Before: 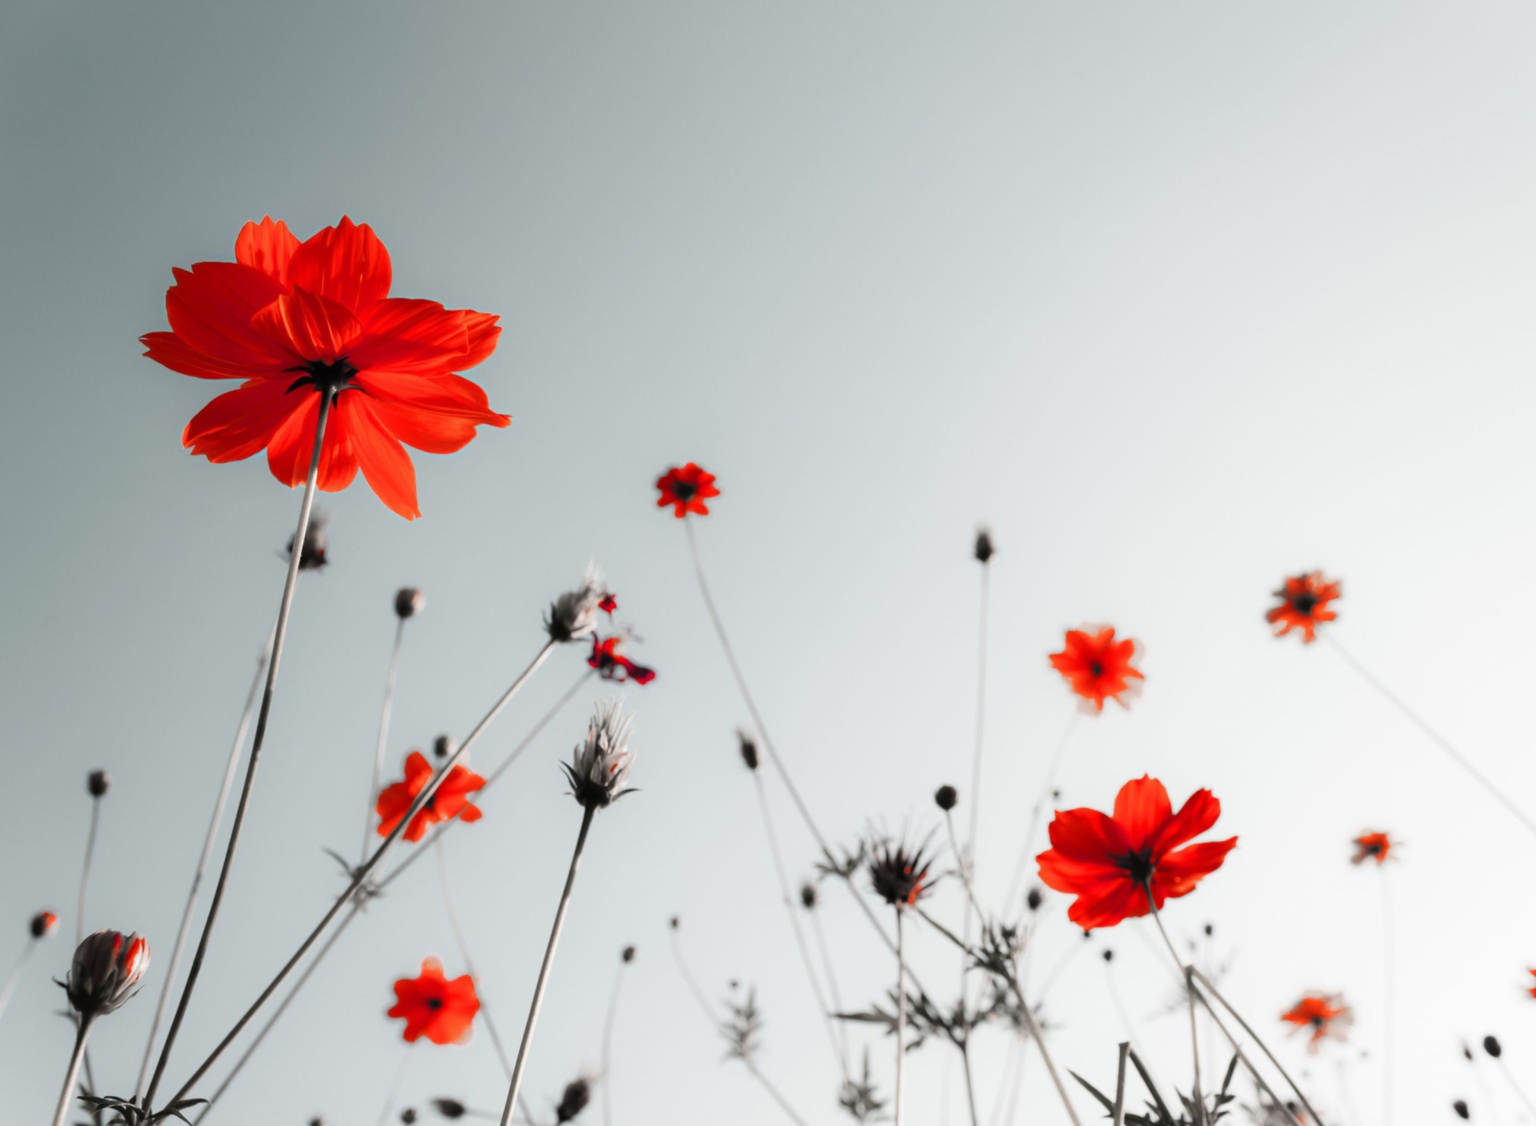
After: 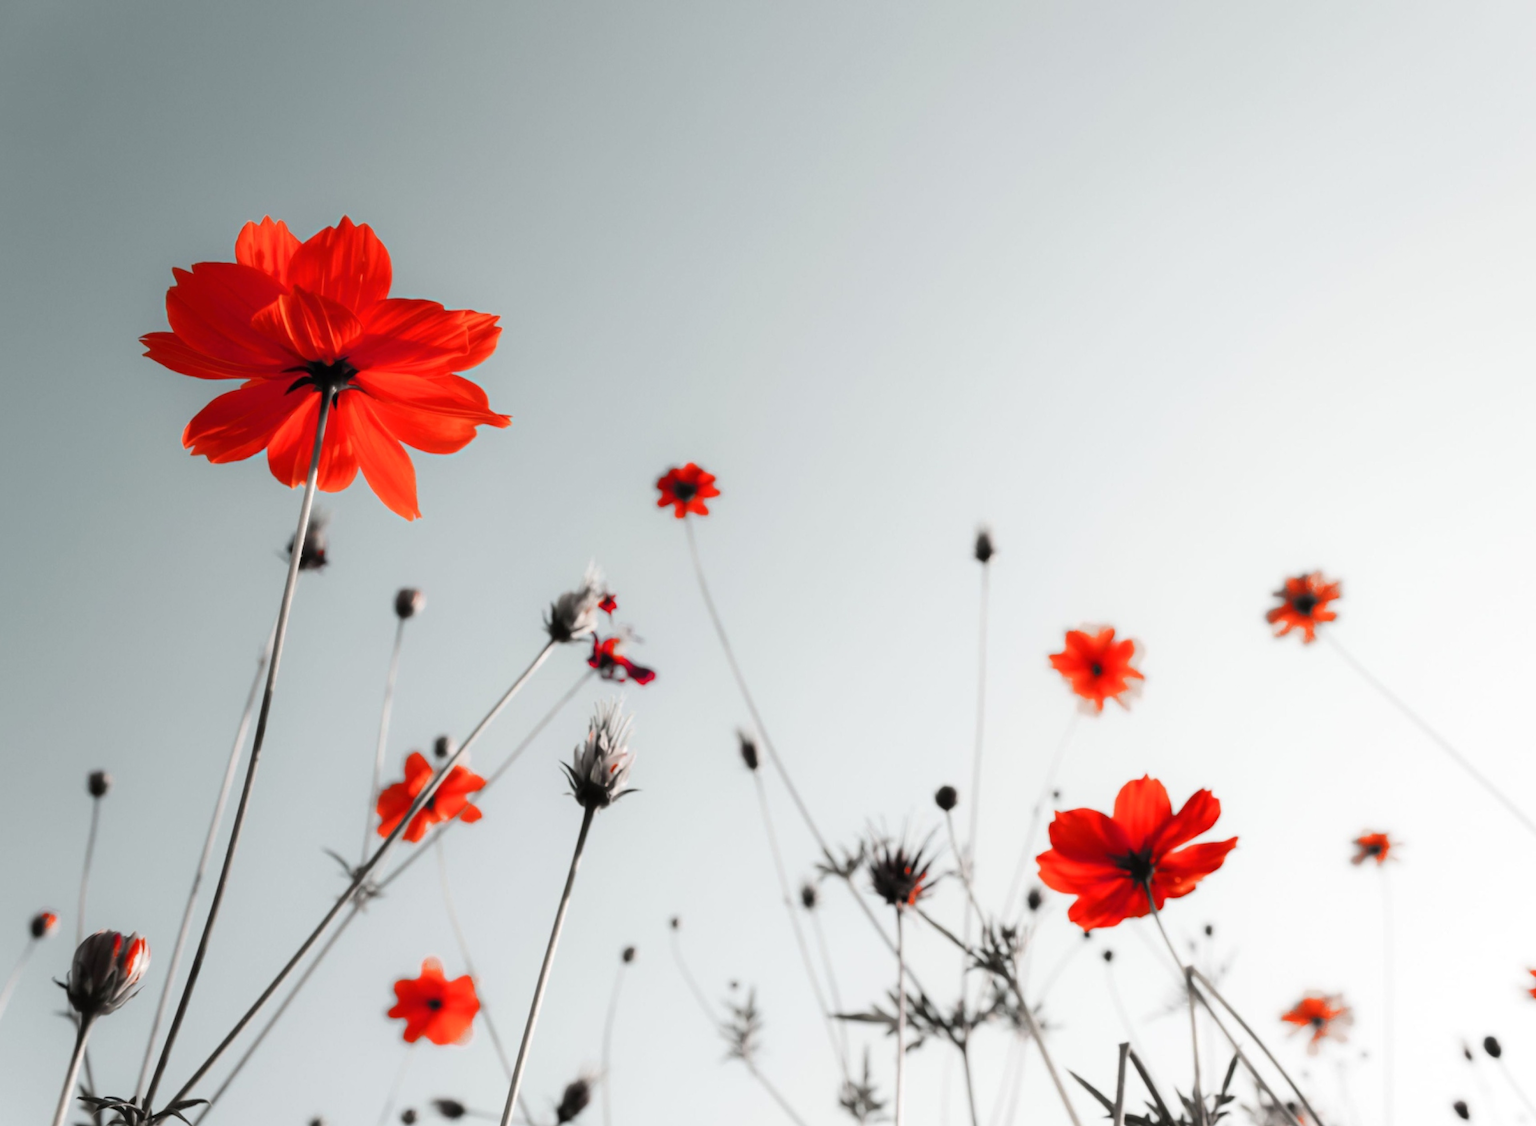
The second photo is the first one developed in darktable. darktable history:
shadows and highlights: shadows -8.32, white point adjustment 1.63, highlights 11.36
